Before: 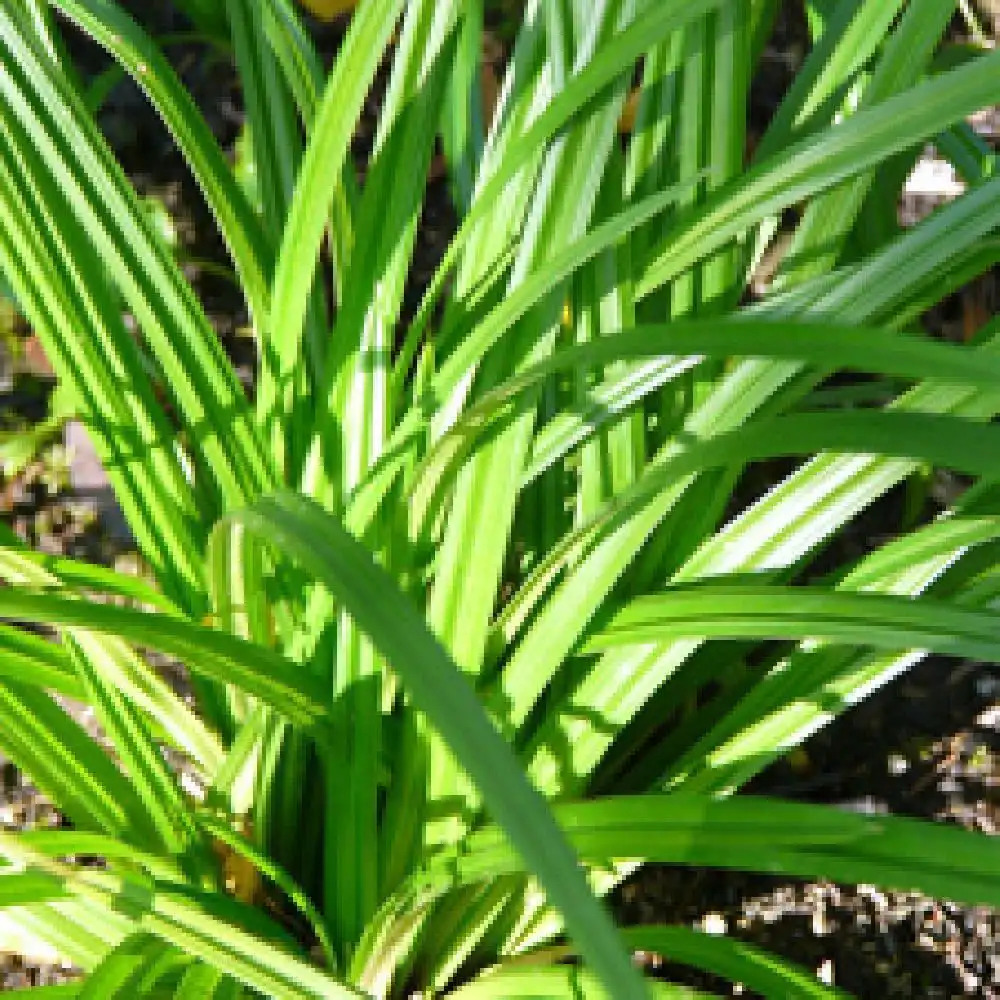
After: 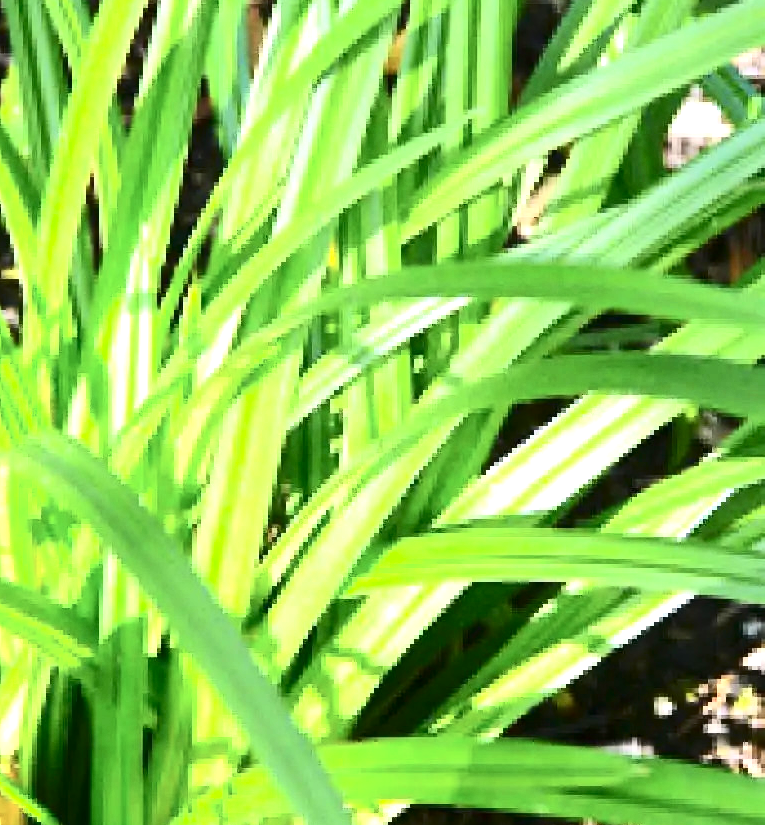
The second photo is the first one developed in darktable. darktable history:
crop: left 23.404%, top 5.843%, bottom 11.629%
exposure: black level correction 0, exposure 1.098 EV, compensate highlight preservation false
contrast brightness saturation: contrast 0.388, brightness 0.101
